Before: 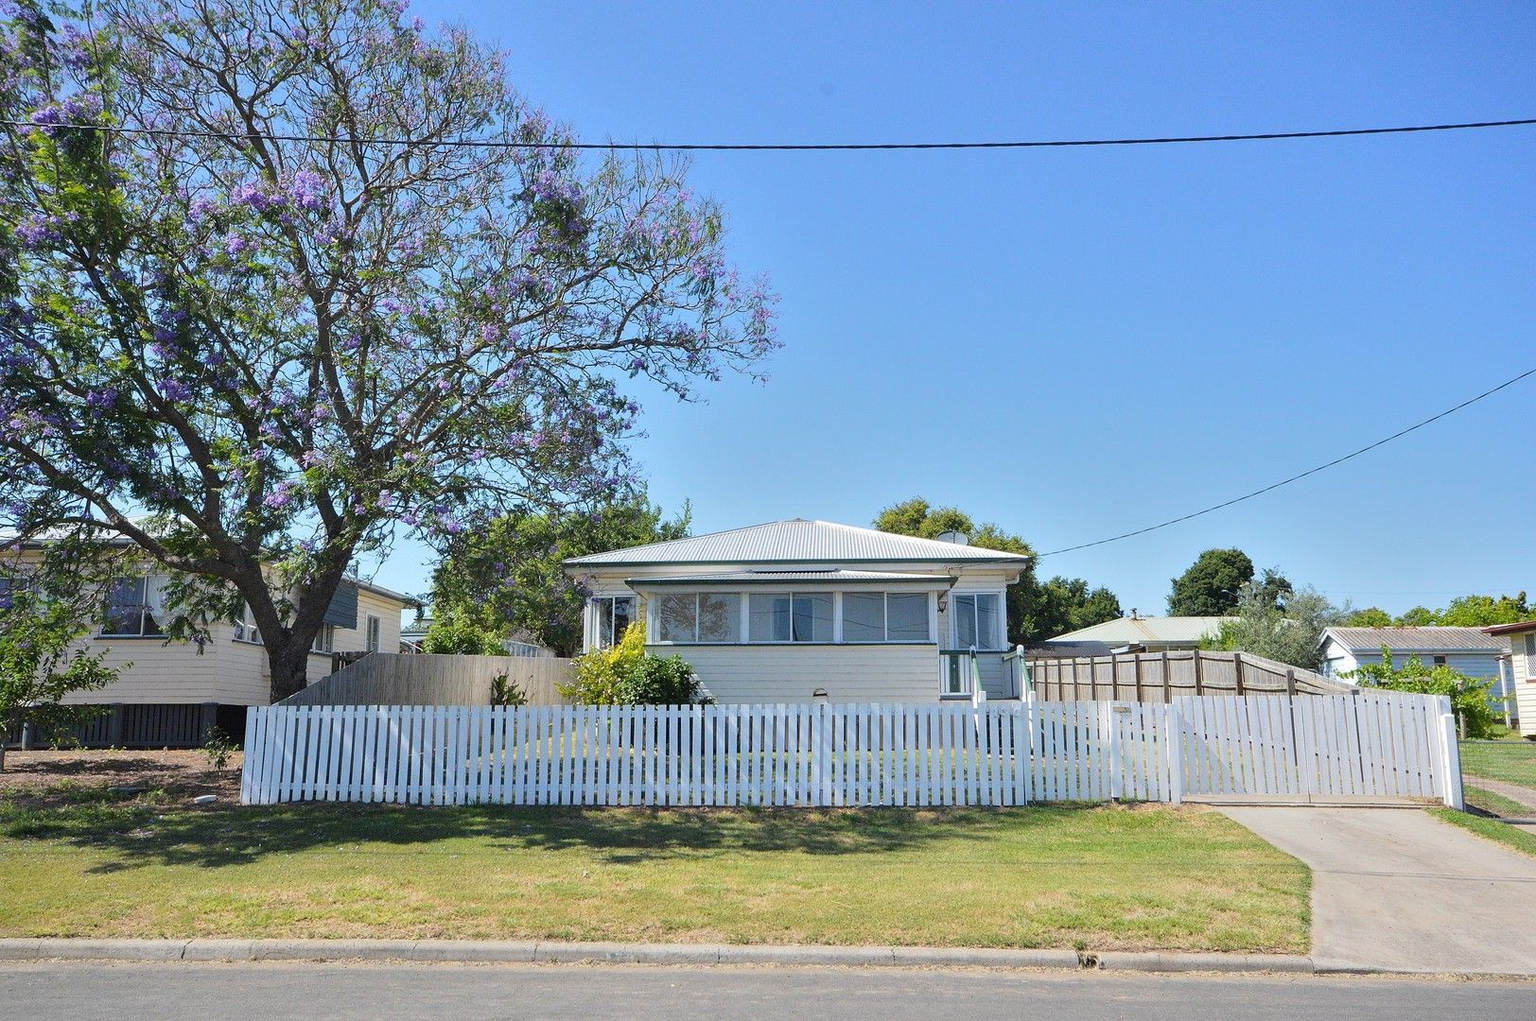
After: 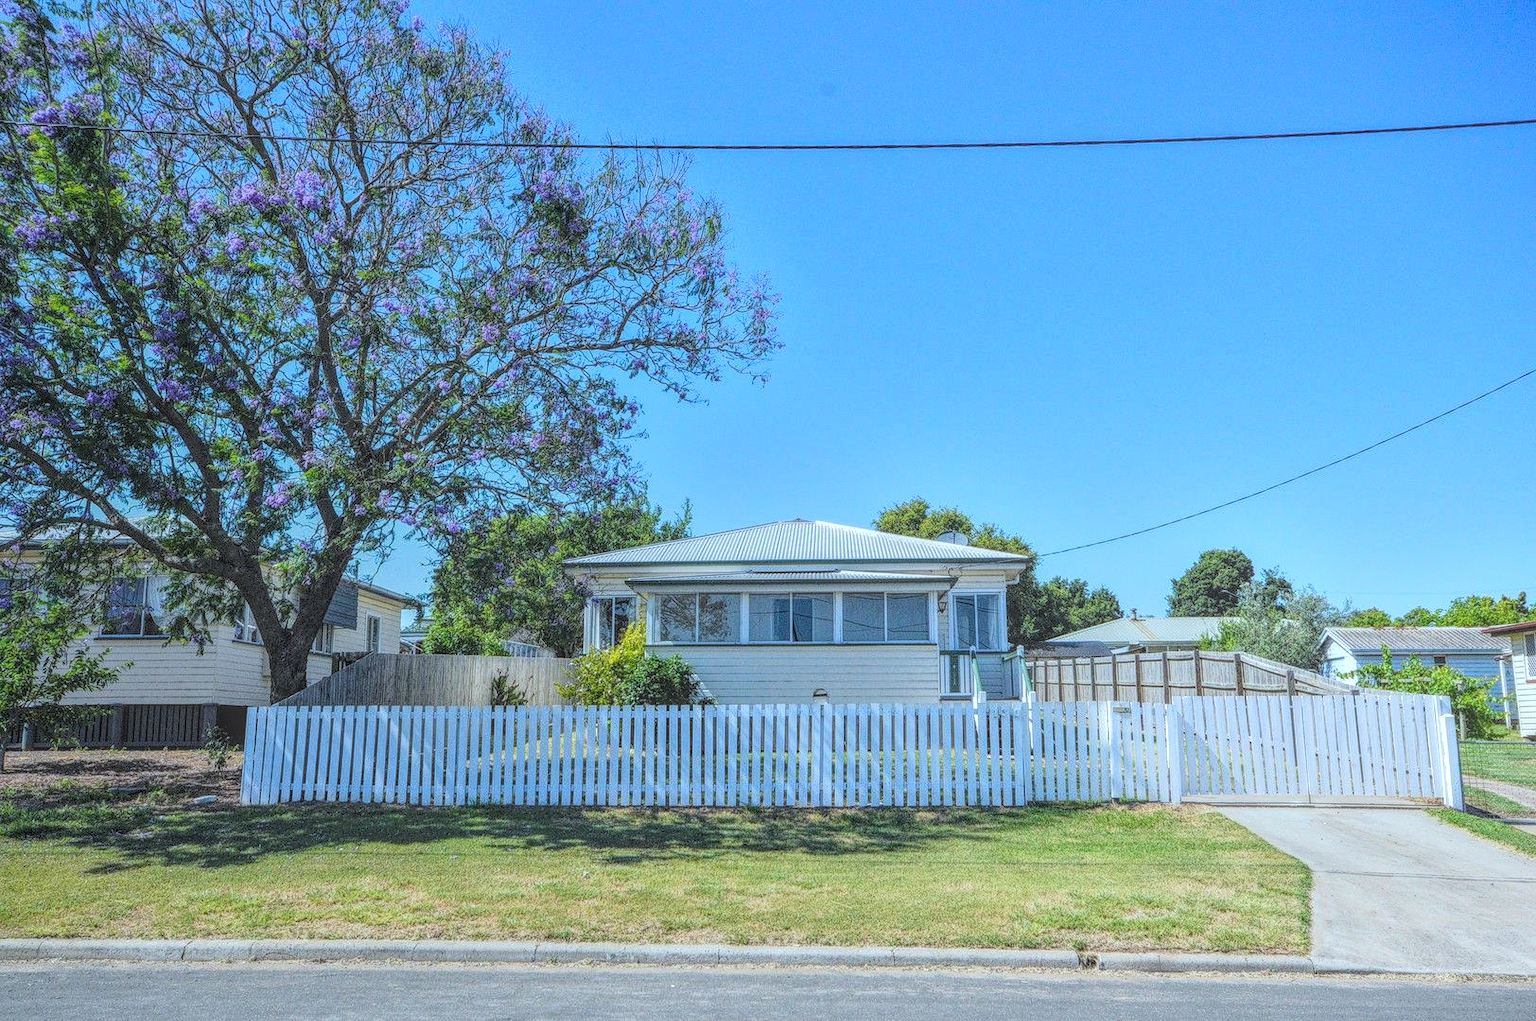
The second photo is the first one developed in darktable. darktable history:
local contrast: highlights 20%, shadows 30%, detail 200%, midtone range 0.2
tone curve: curves: ch0 [(0.021, 0) (0.104, 0.052) (0.496, 0.526) (0.737, 0.783) (1, 1)], color space Lab, linked channels, preserve colors none
color calibration: illuminant F (fluorescent), F source F9 (Cool White Deluxe 4150 K) – high CRI, x 0.374, y 0.373, temperature 4158.34 K
